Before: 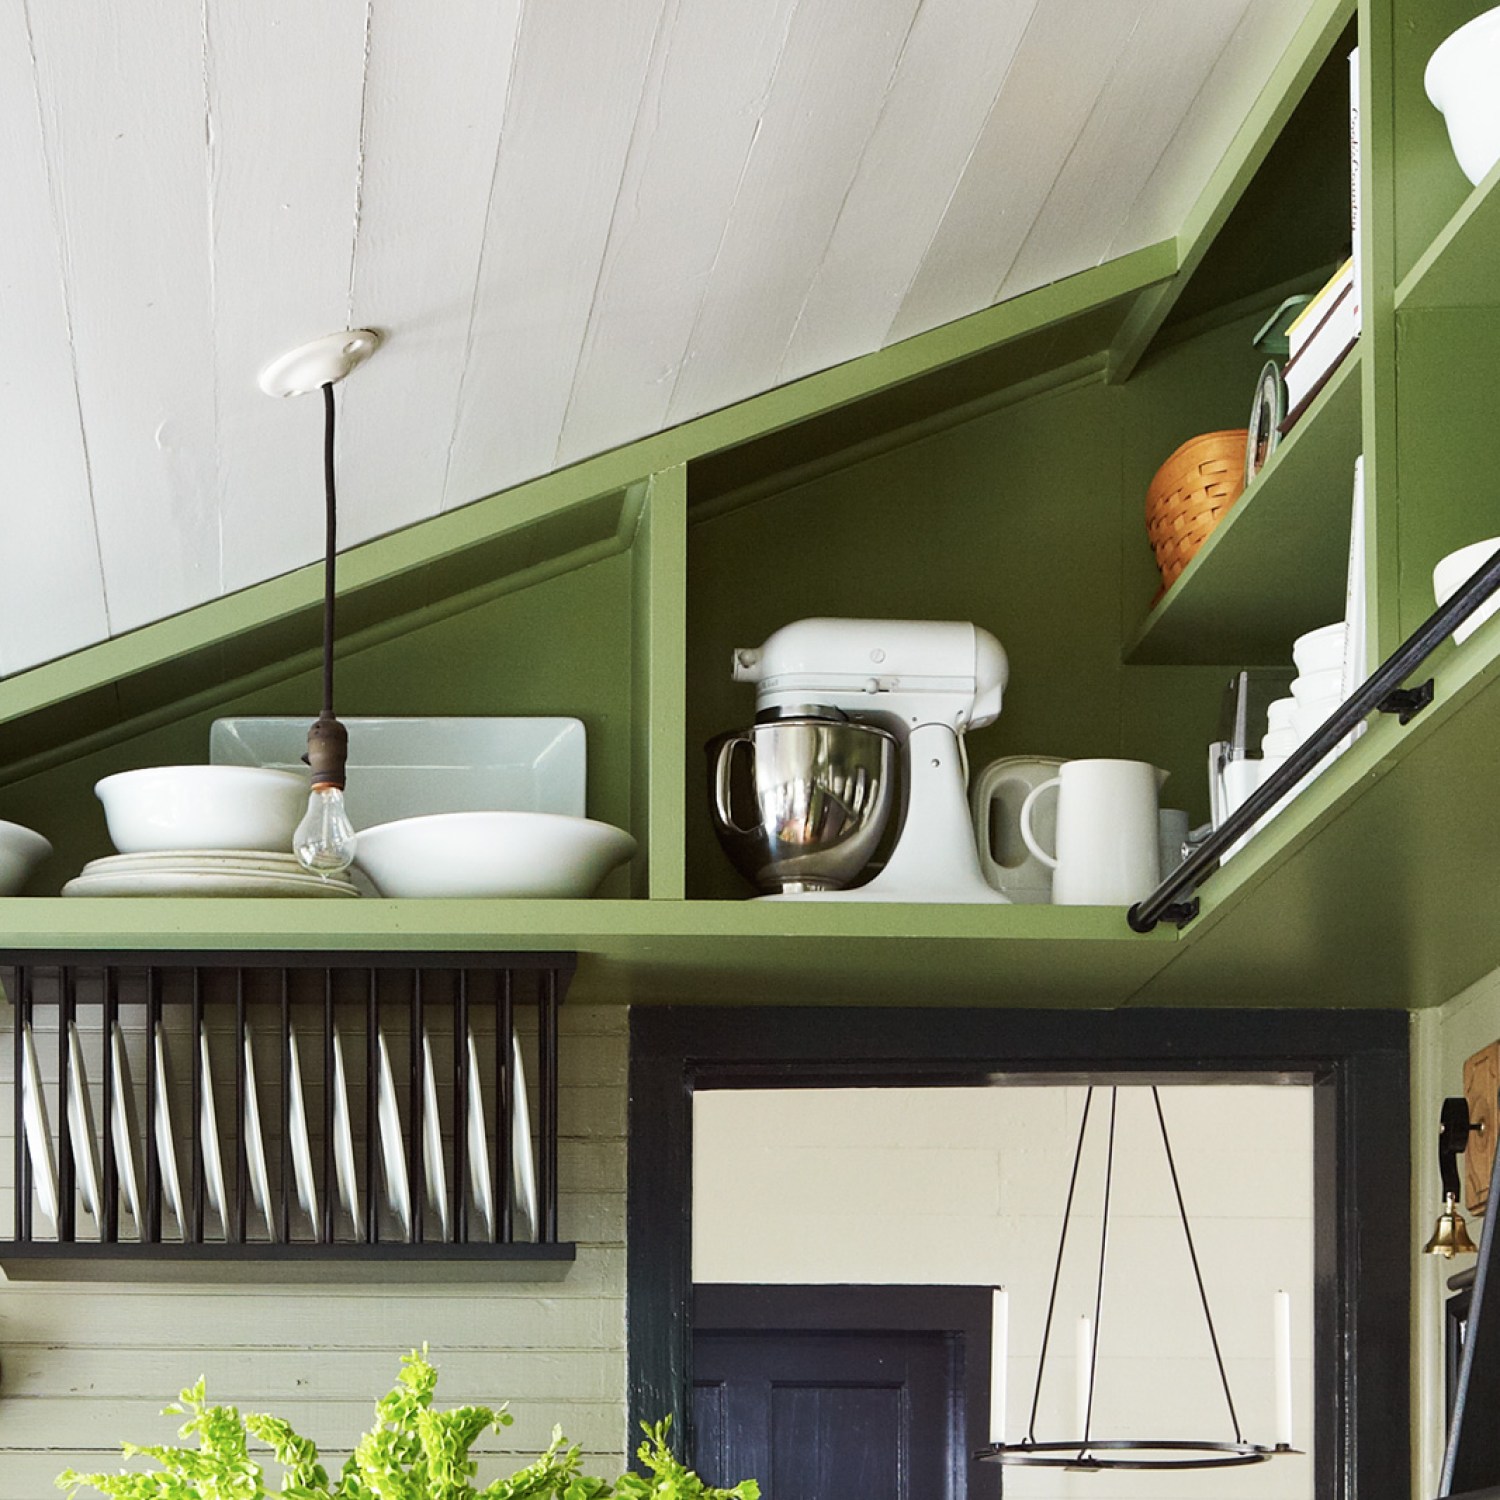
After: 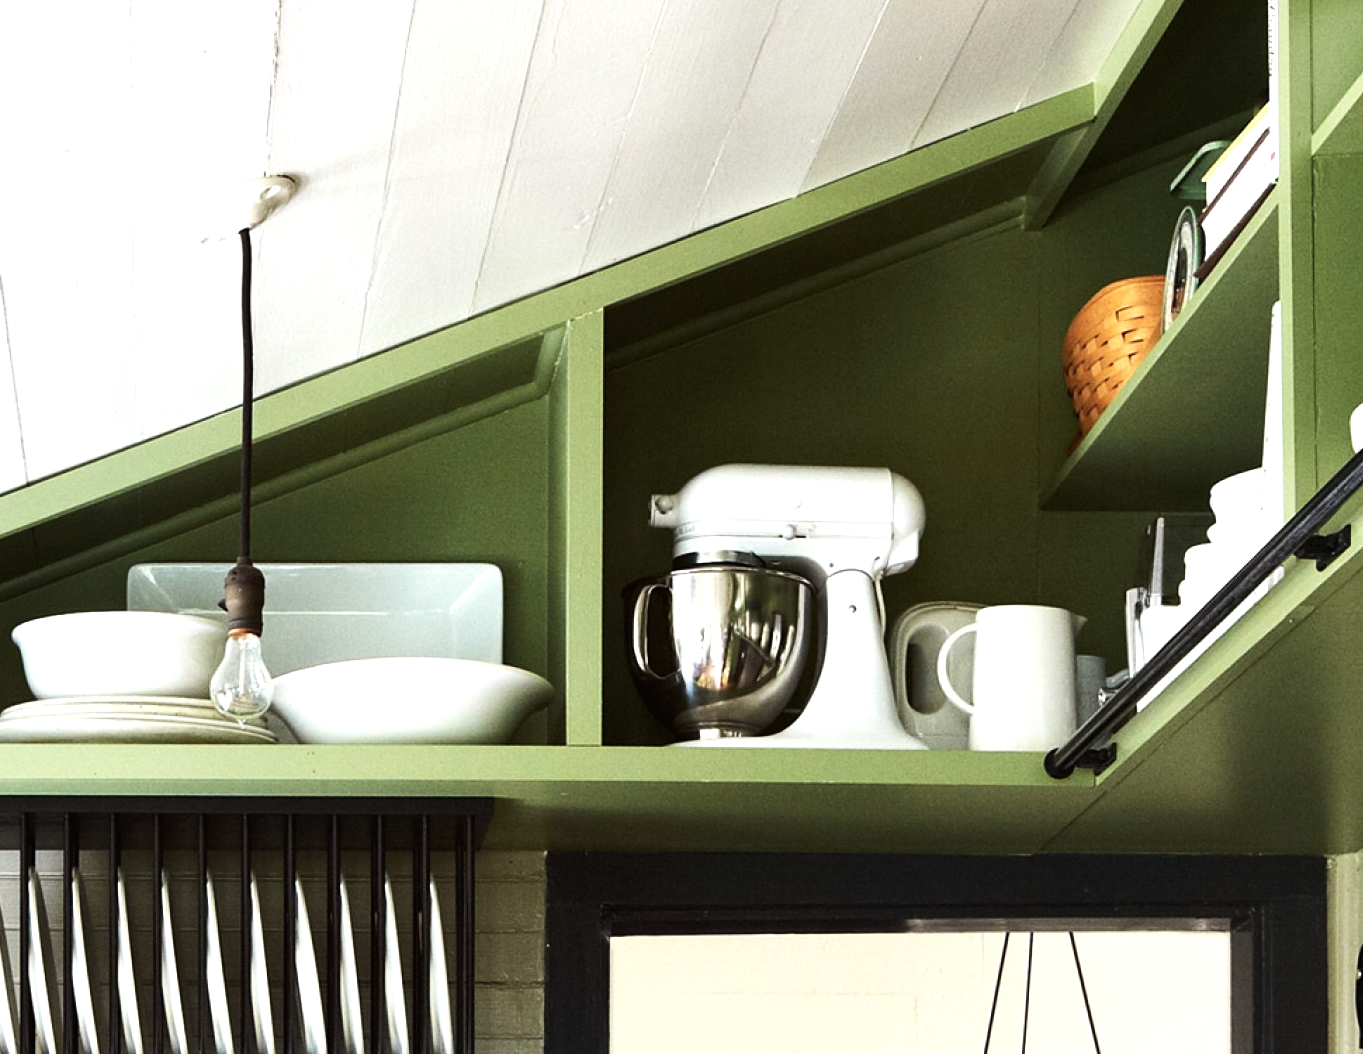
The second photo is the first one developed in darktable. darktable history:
tone equalizer: -8 EV -0.75 EV, -7 EV -0.7 EV, -6 EV -0.6 EV, -5 EV -0.4 EV, -3 EV 0.4 EV, -2 EV 0.6 EV, -1 EV 0.7 EV, +0 EV 0.75 EV, edges refinement/feathering 500, mask exposure compensation -1.57 EV, preserve details no
crop: left 5.596%, top 10.314%, right 3.534%, bottom 19.395%
